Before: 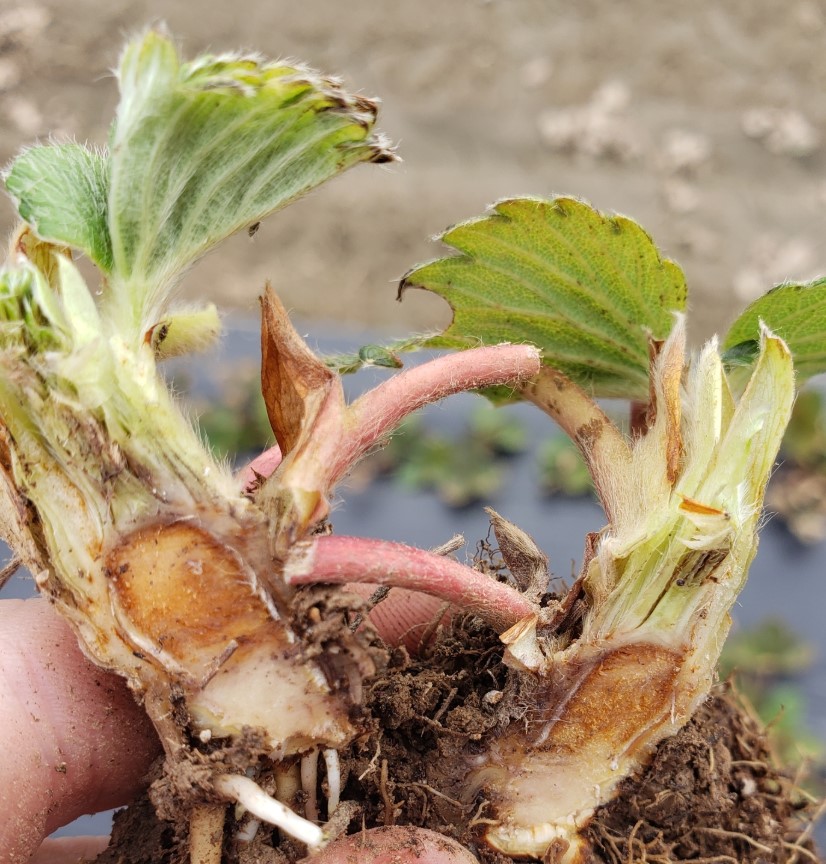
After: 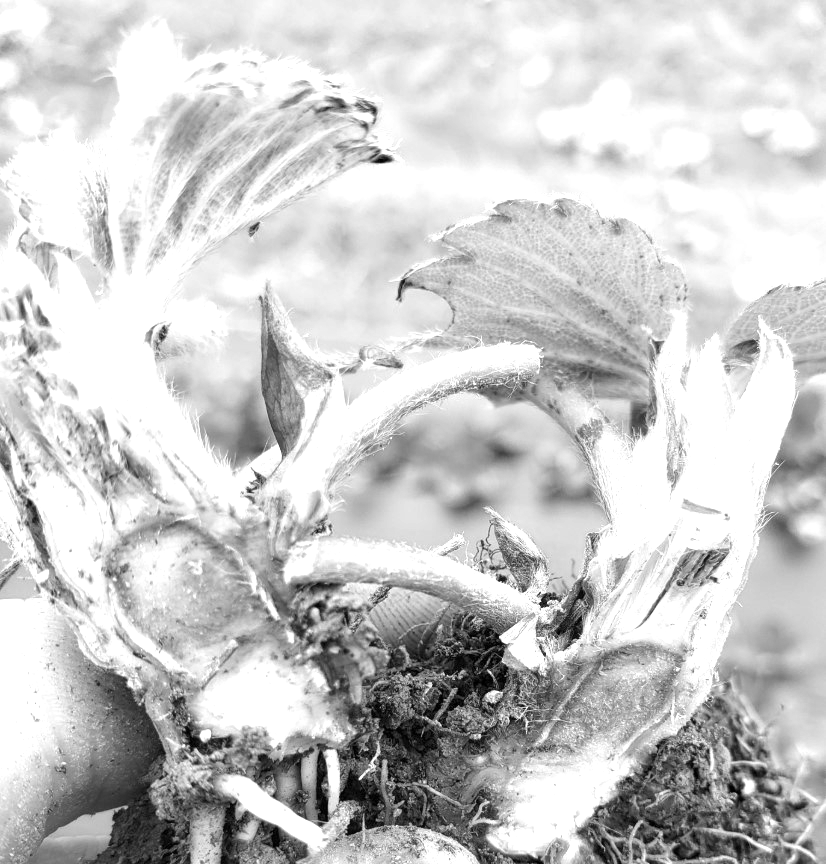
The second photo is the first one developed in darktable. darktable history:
exposure: black level correction 0.001, exposure 1.398 EV, compensate highlight preservation false
color calibration: output gray [0.267, 0.423, 0.261, 0], illuminant Planckian (black body), adaptation linear Bradford (ICC v4), x 0.364, y 0.367, temperature 4415.25 K
